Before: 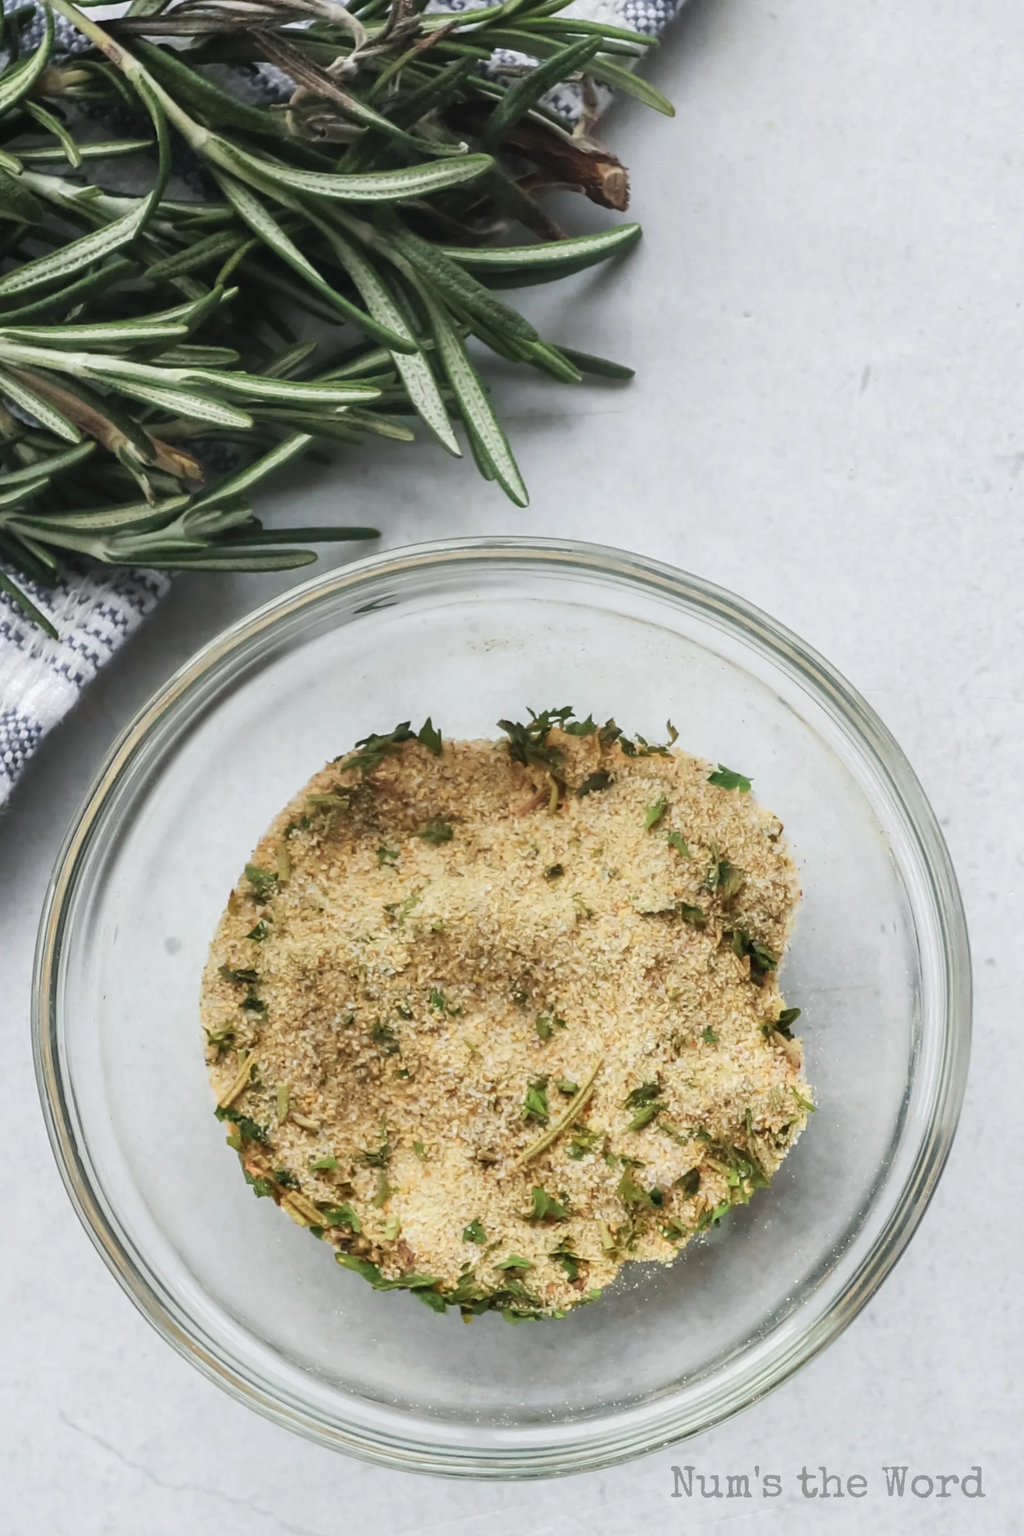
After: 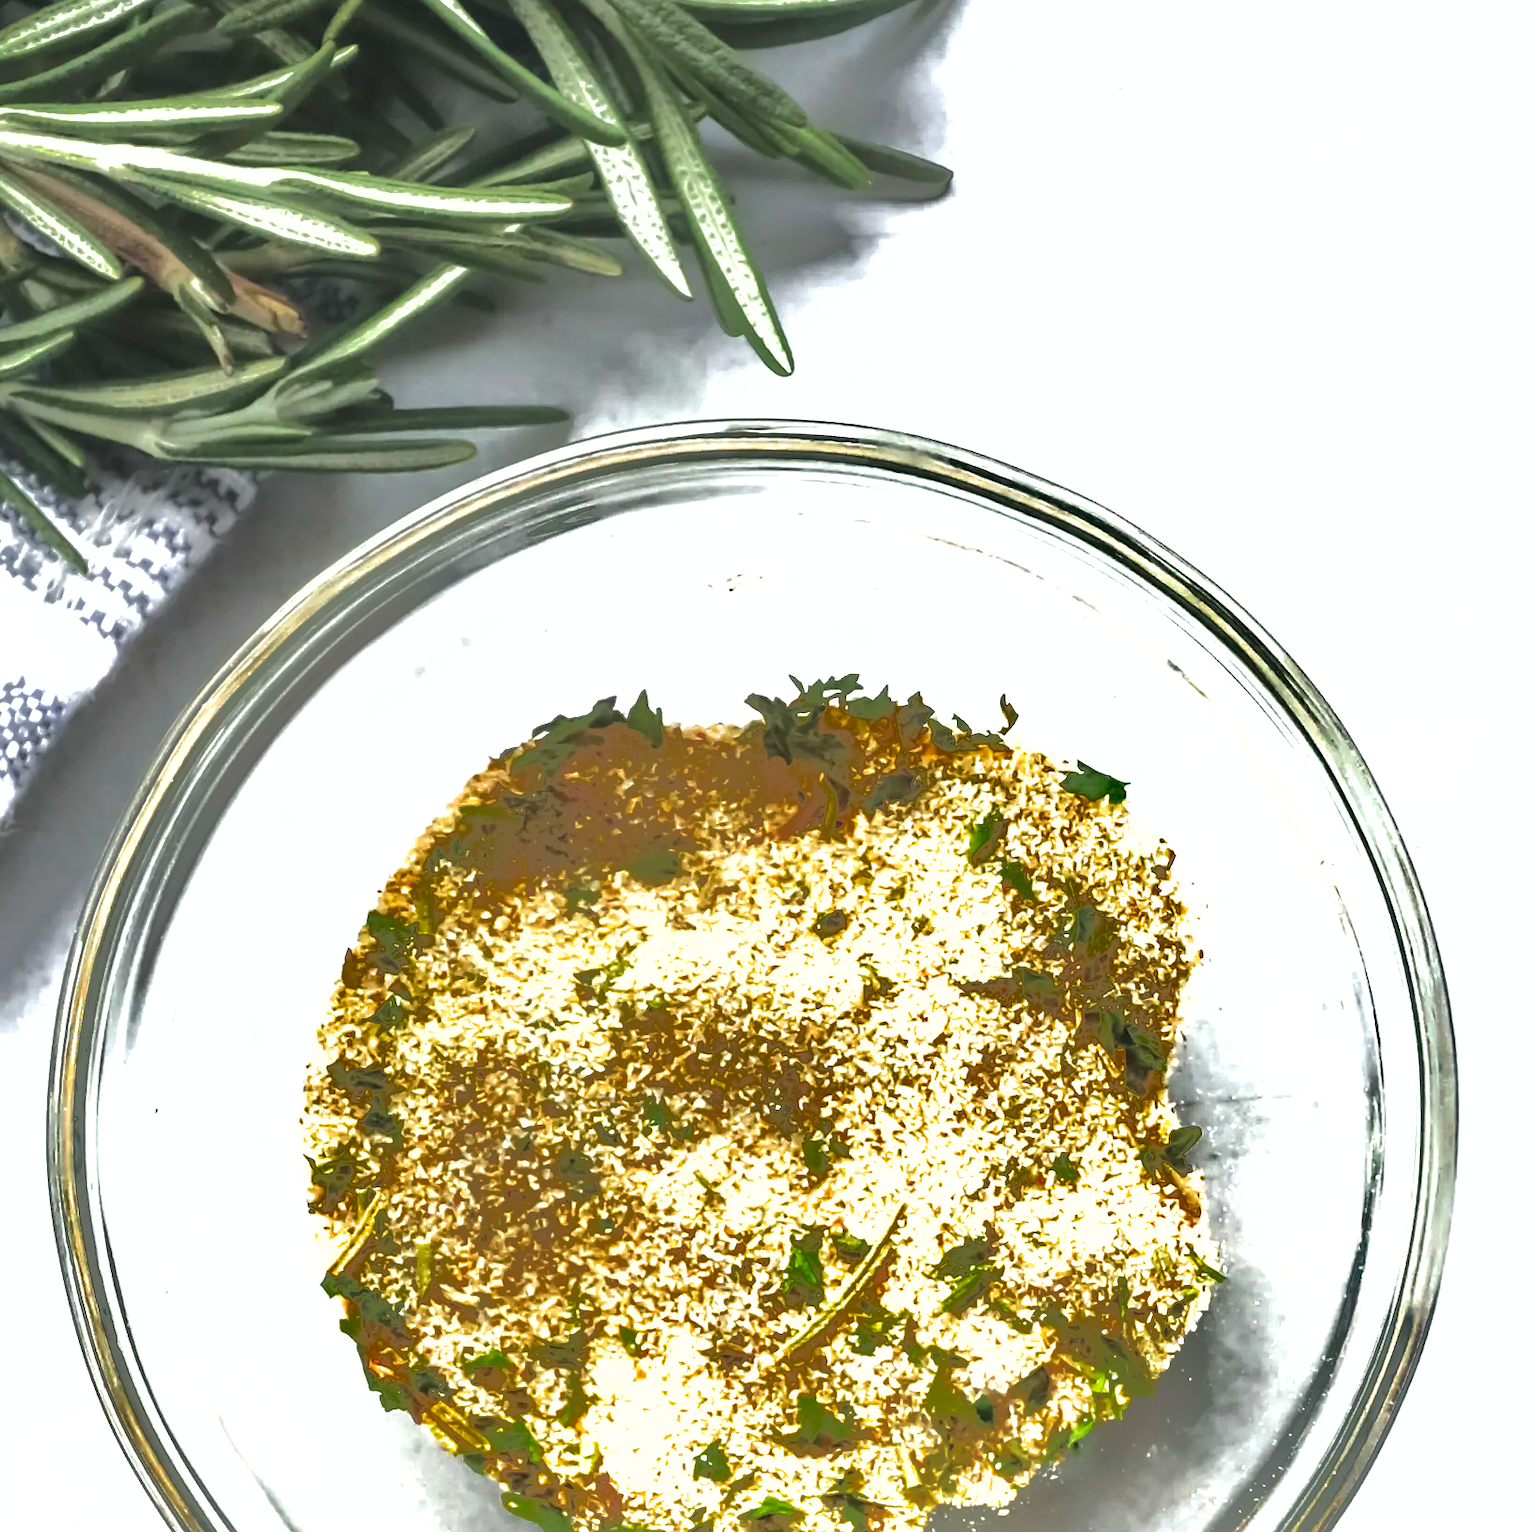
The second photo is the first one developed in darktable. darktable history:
shadows and highlights: shadows 38.43, highlights -74.54
exposure: black level correction 0, exposure 1 EV, compensate exposure bias true, compensate highlight preservation false
crop: top 16.727%, bottom 16.727%
